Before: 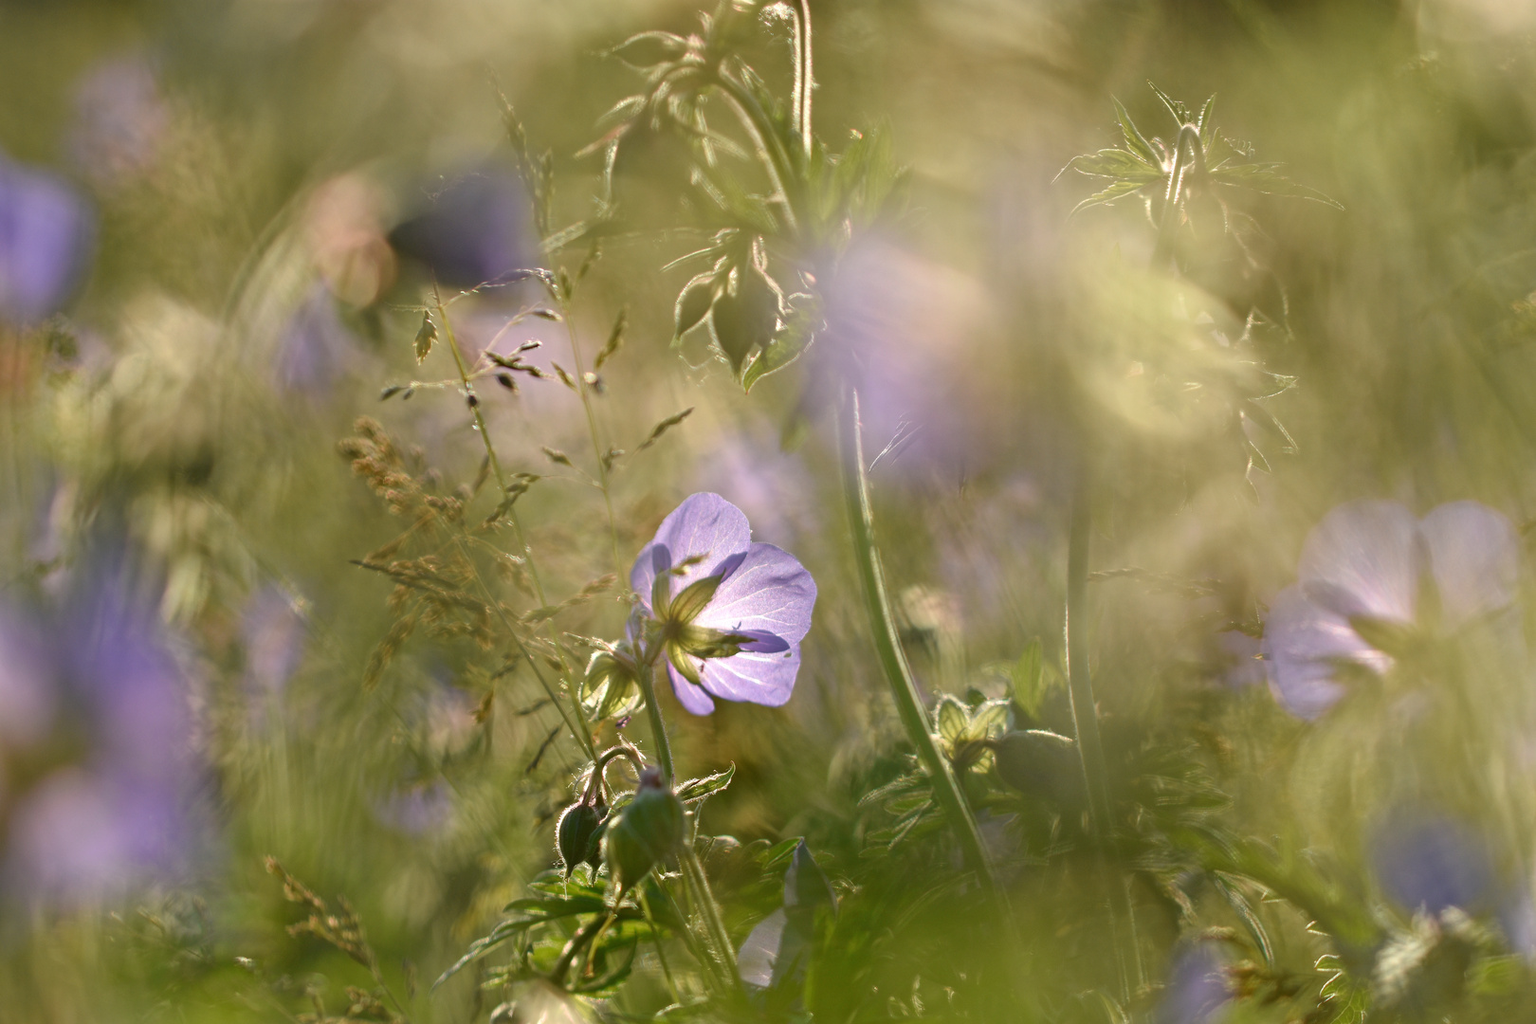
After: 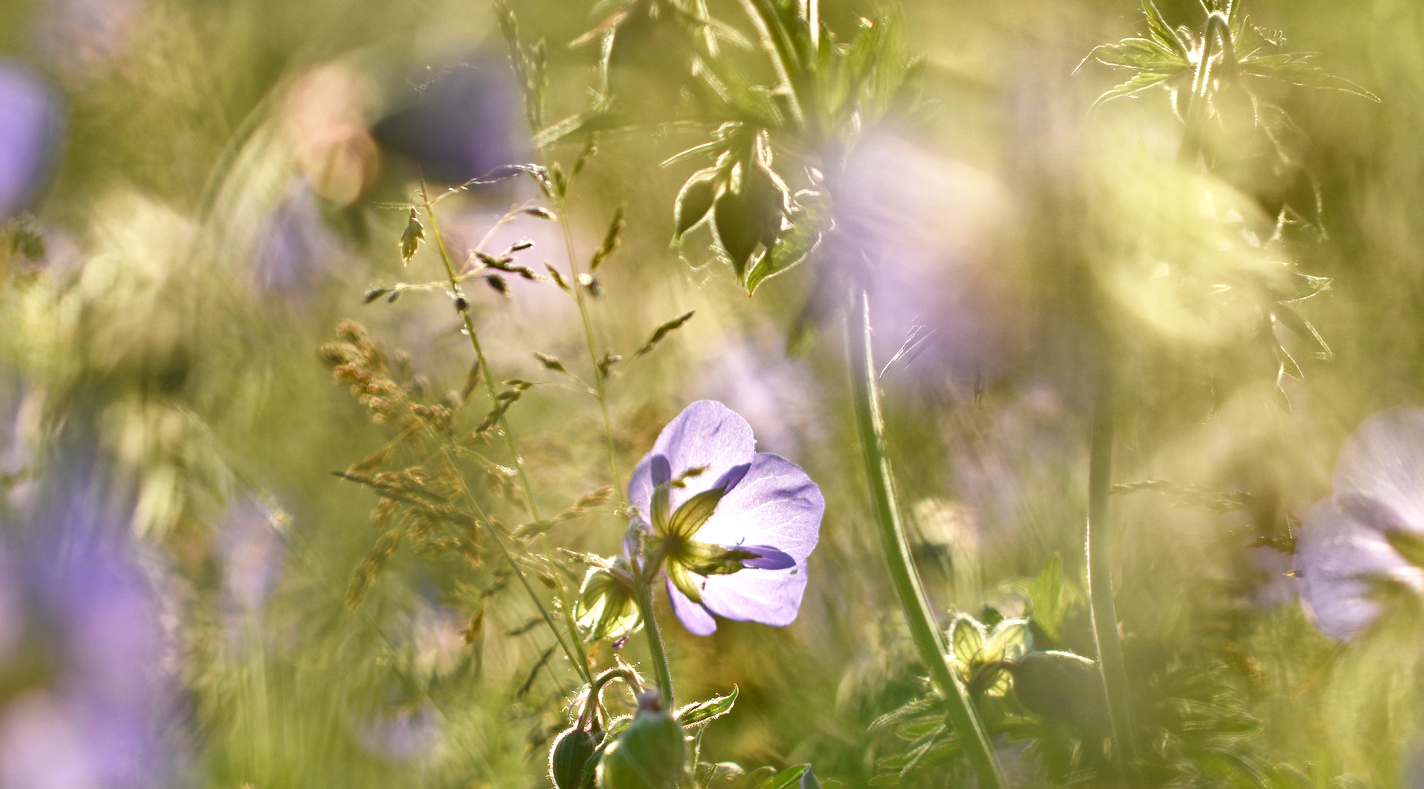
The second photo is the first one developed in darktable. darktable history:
shadows and highlights: shadows 76.36, highlights -61.11, soften with gaussian
crop and rotate: left 2.305%, top 11.034%, right 9.772%, bottom 15.85%
exposure: black level correction 0.001, exposure 0.499 EV, compensate highlight preservation false
base curve: curves: ch0 [(0, 0) (0.666, 0.806) (1, 1)], preserve colors none
